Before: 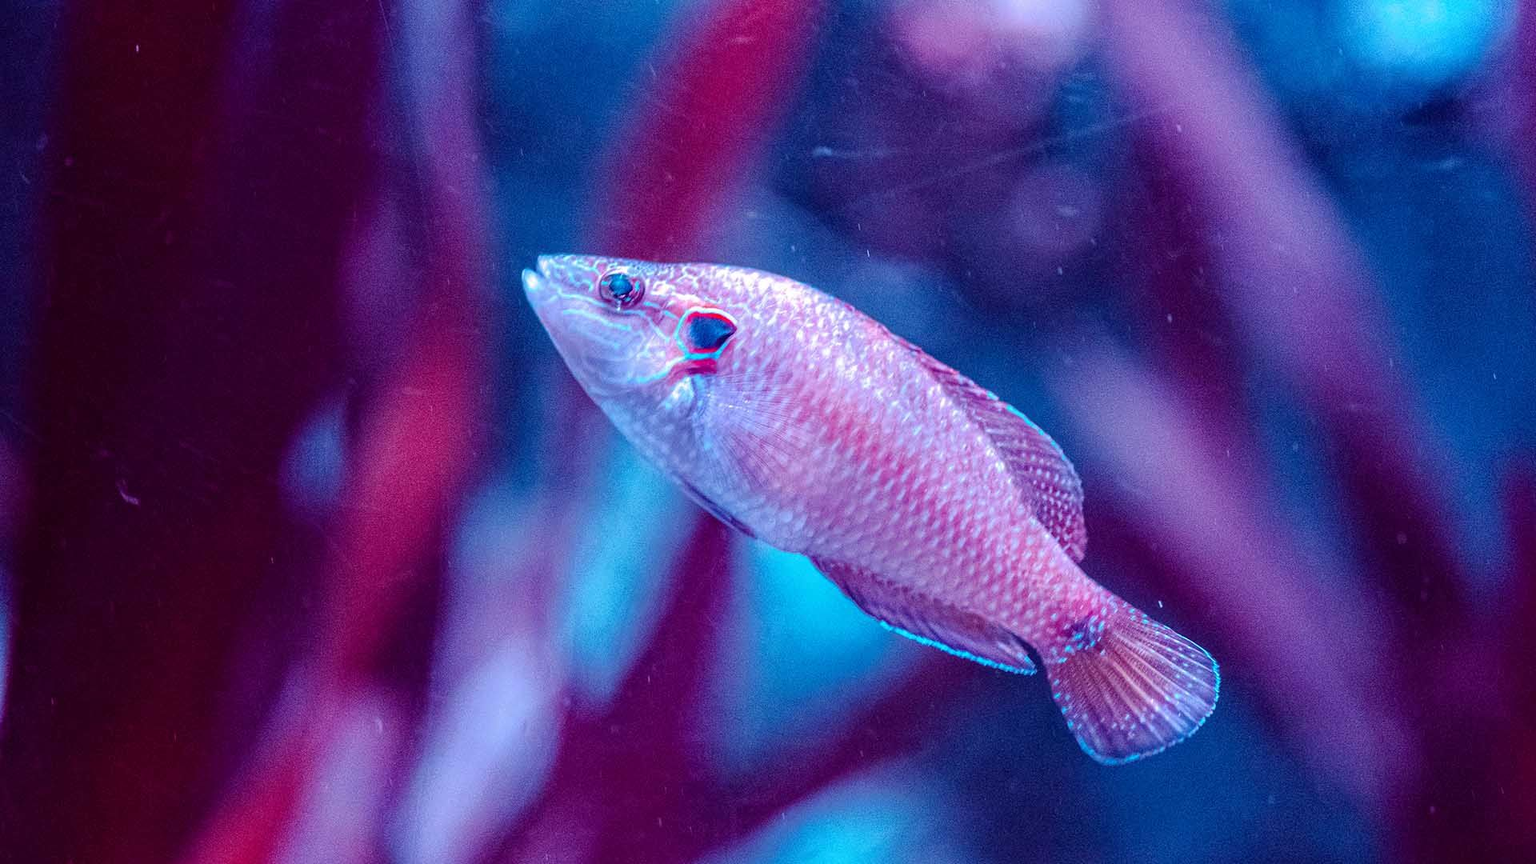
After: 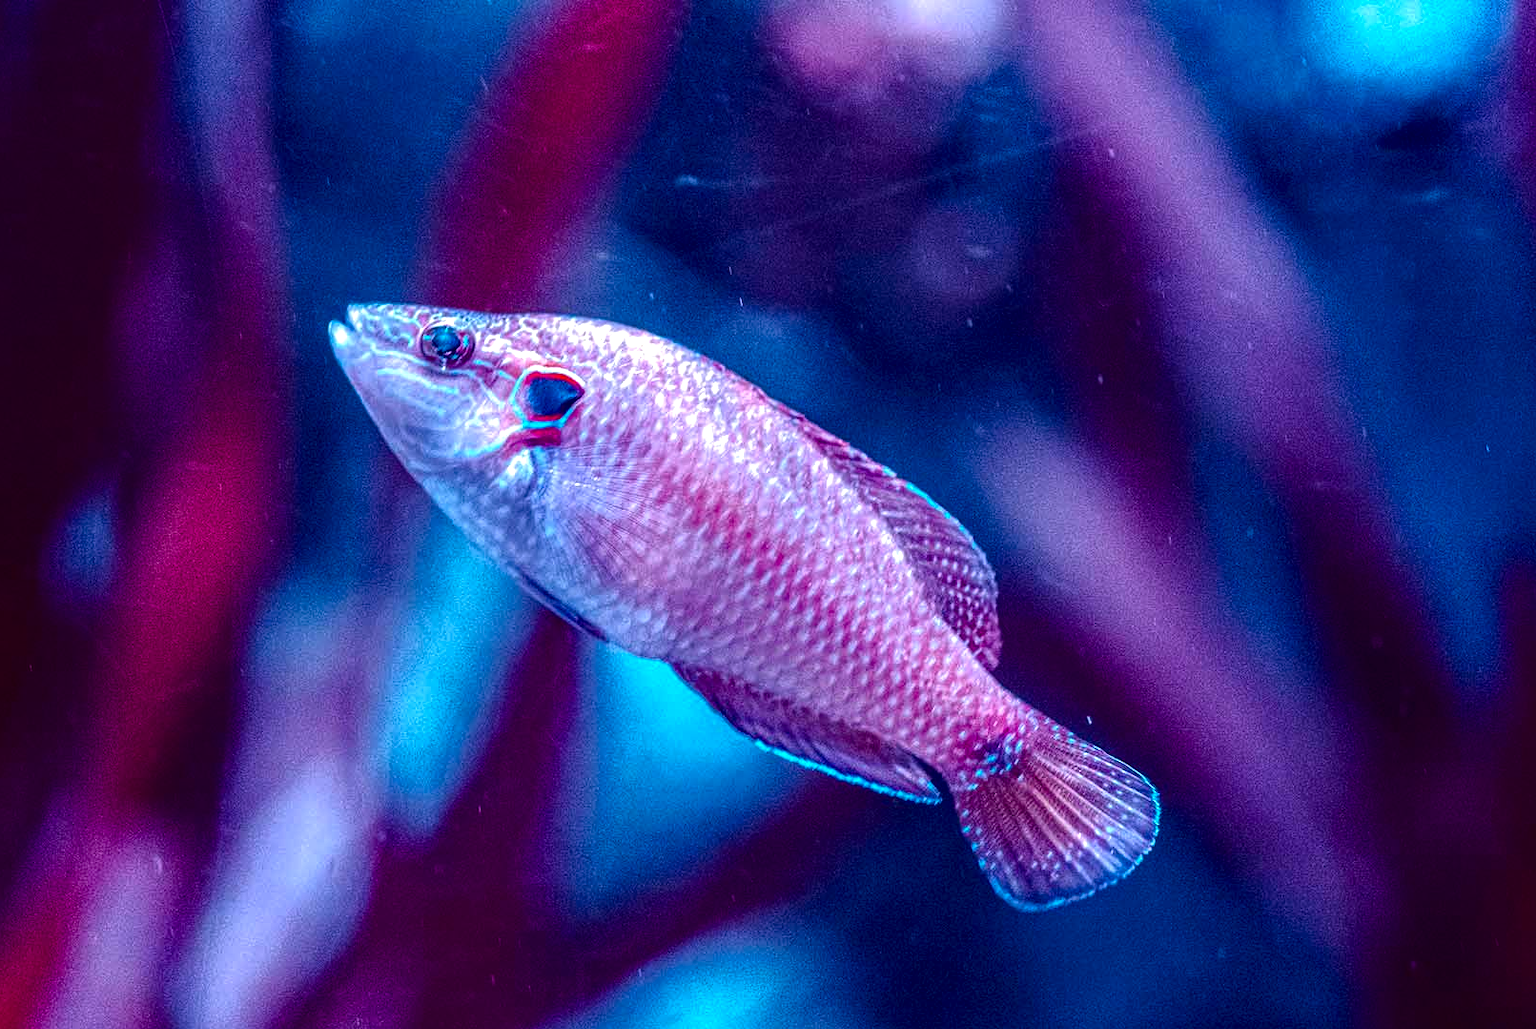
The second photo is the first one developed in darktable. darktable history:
tone equalizer: -8 EV -0.389 EV, -7 EV -0.355 EV, -6 EV -0.373 EV, -5 EV -0.232 EV, -3 EV 0.236 EV, -2 EV 0.343 EV, -1 EV 0.398 EV, +0 EV 0.394 EV, edges refinement/feathering 500, mask exposure compensation -1.57 EV, preserve details no
contrast brightness saturation: brightness -0.214, saturation 0.077
crop: left 16.06%
local contrast: on, module defaults
